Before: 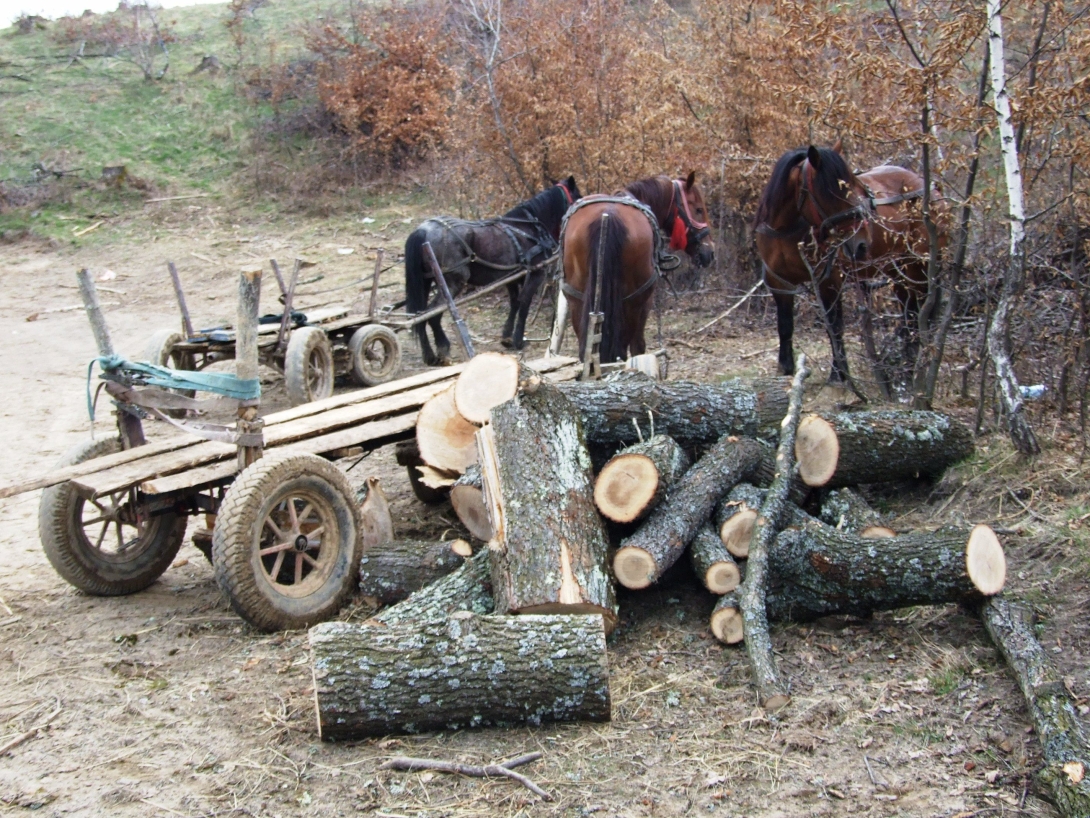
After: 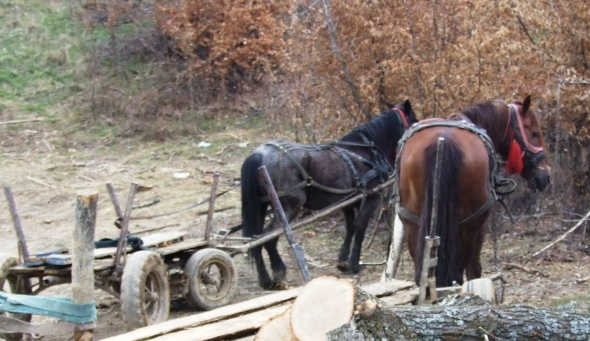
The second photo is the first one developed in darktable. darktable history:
crop: left 15.11%, top 9.322%, right 30.705%, bottom 48.893%
